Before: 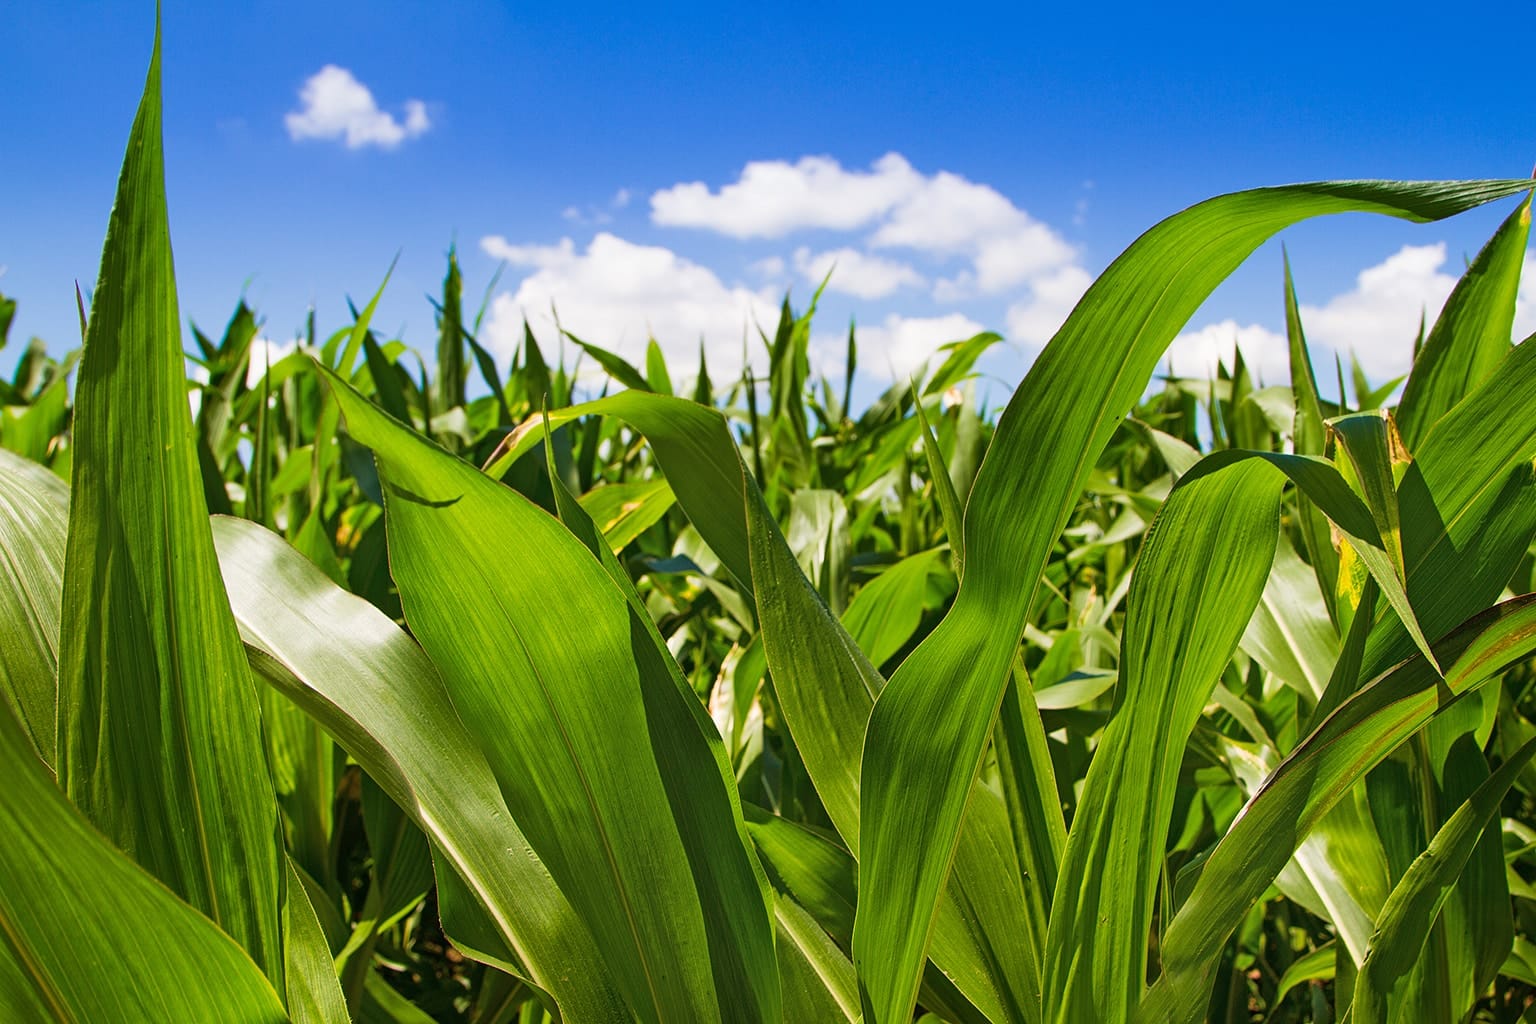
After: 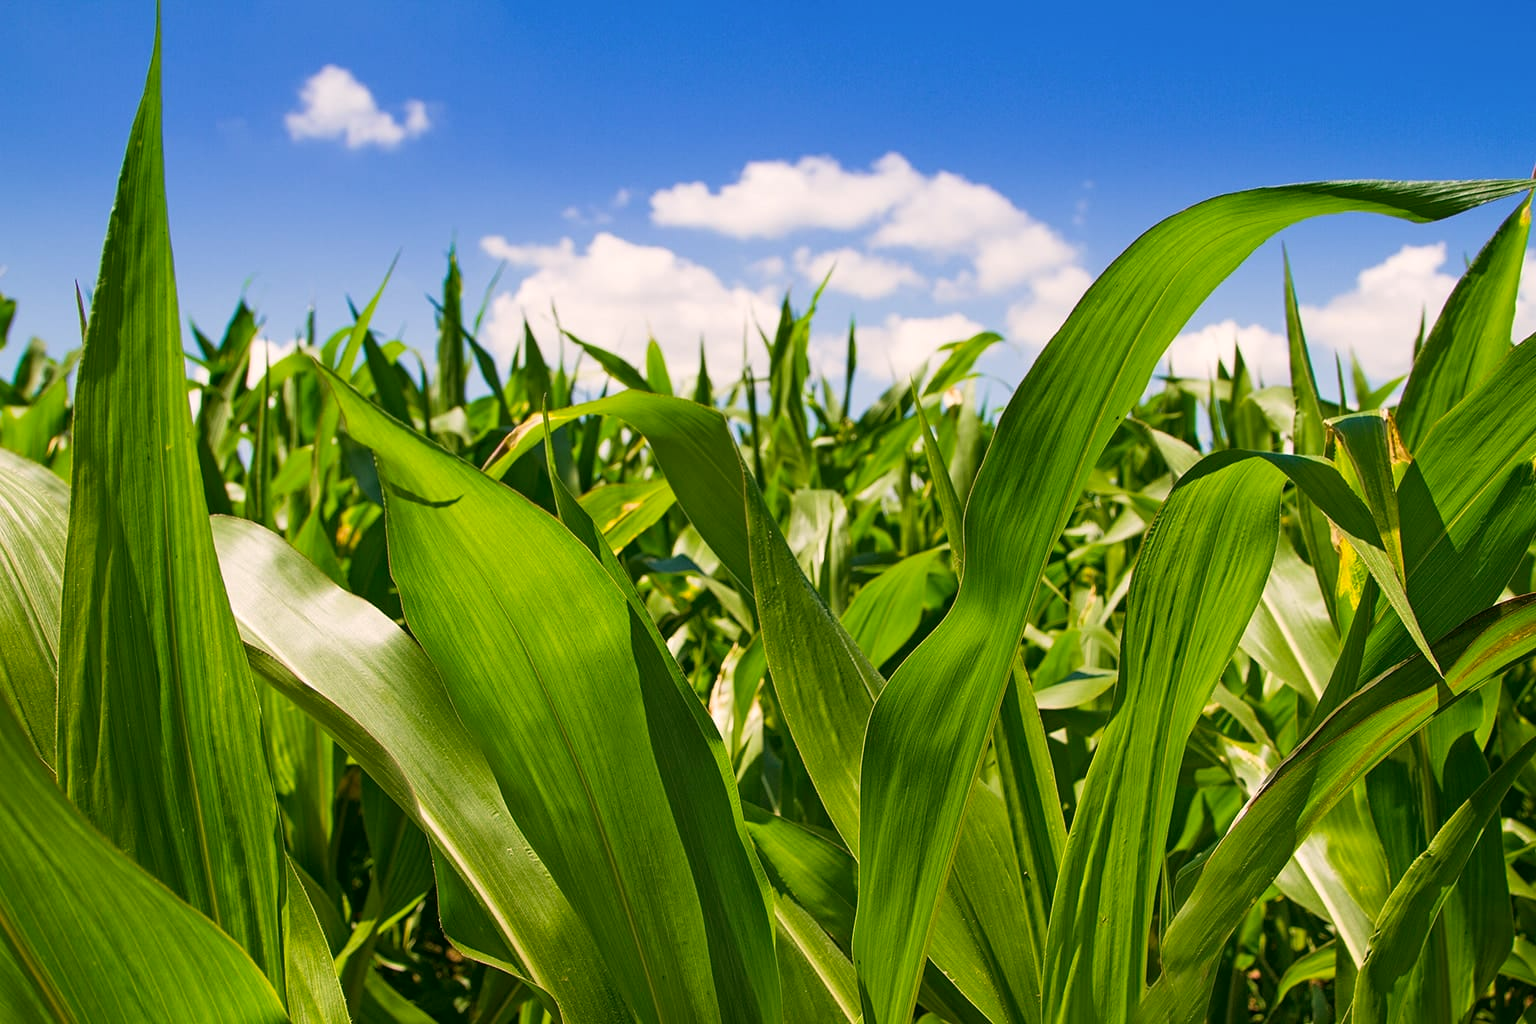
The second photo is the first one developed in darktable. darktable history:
color correction: highlights a* 4.55, highlights b* 4.93, shadows a* -7.26, shadows b* 4.94
